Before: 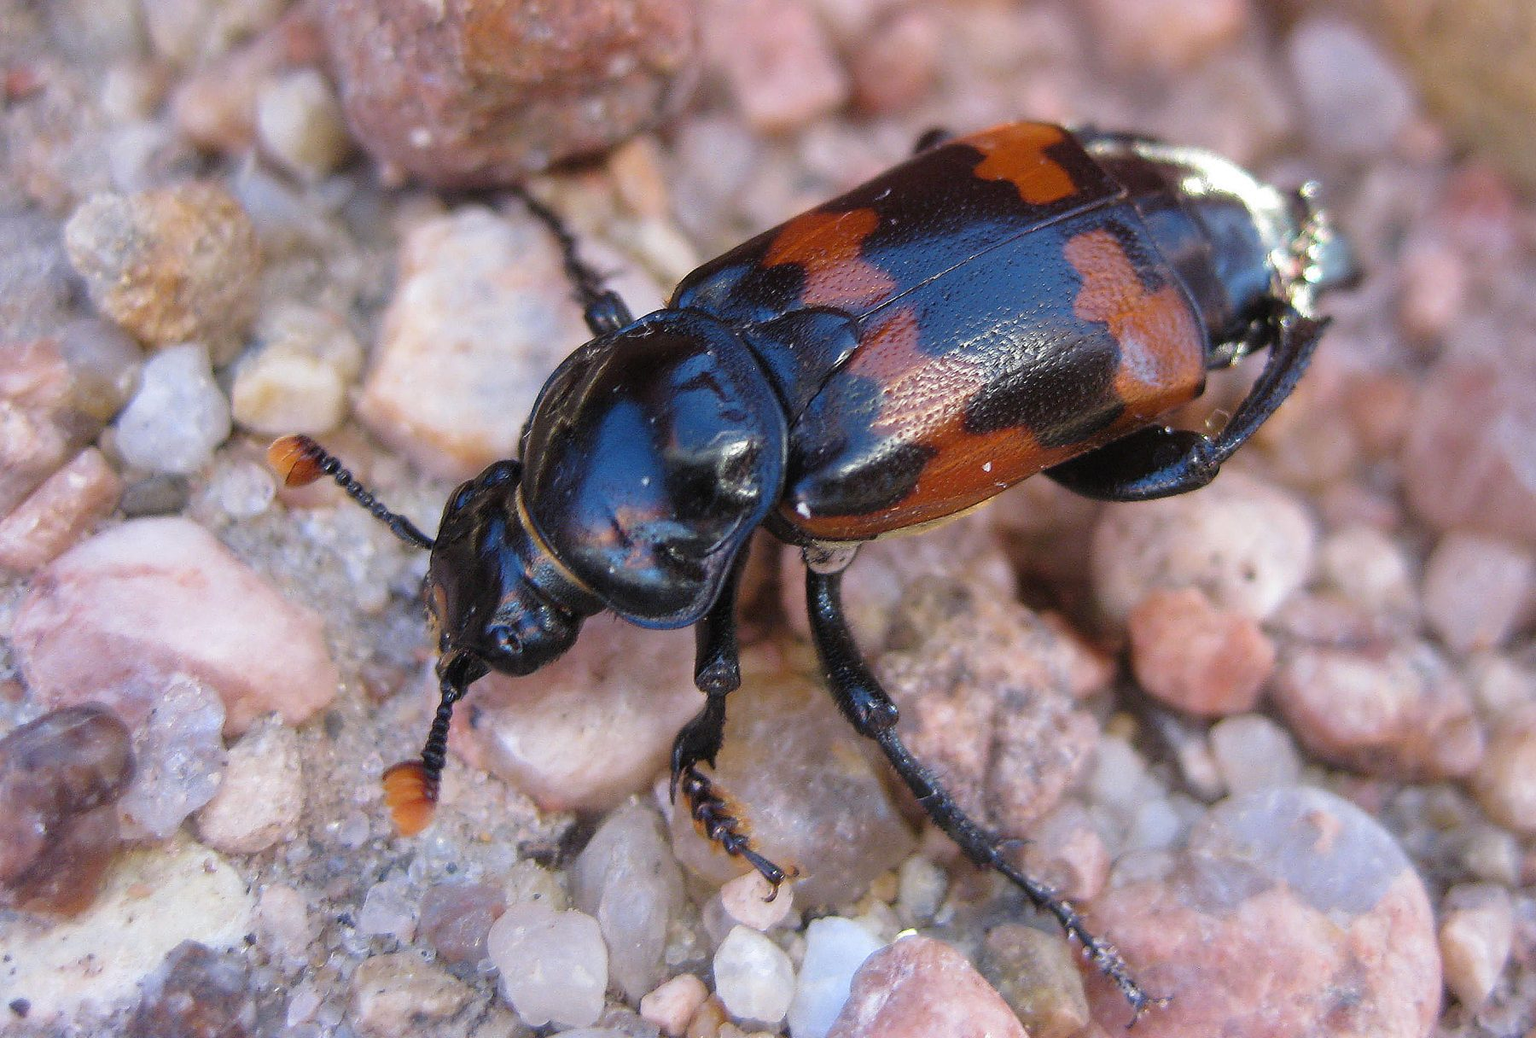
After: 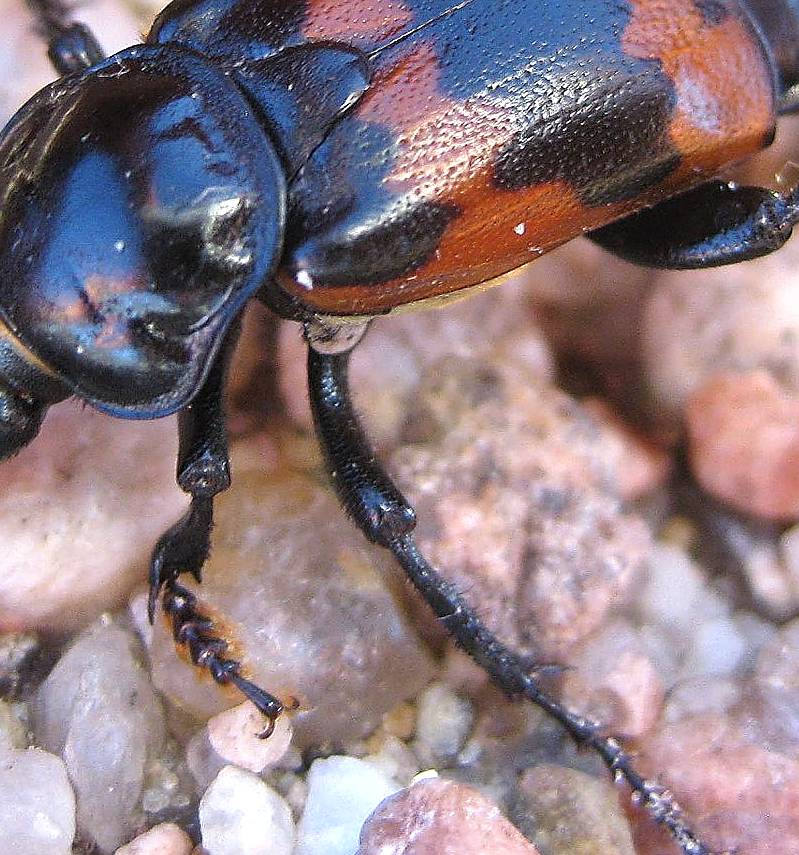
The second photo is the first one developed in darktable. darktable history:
crop: left 35.432%, top 26.233%, right 20.145%, bottom 3.432%
sharpen: on, module defaults
shadows and highlights: soften with gaussian
exposure: black level correction 0, exposure 0.5 EV, compensate highlight preservation false
